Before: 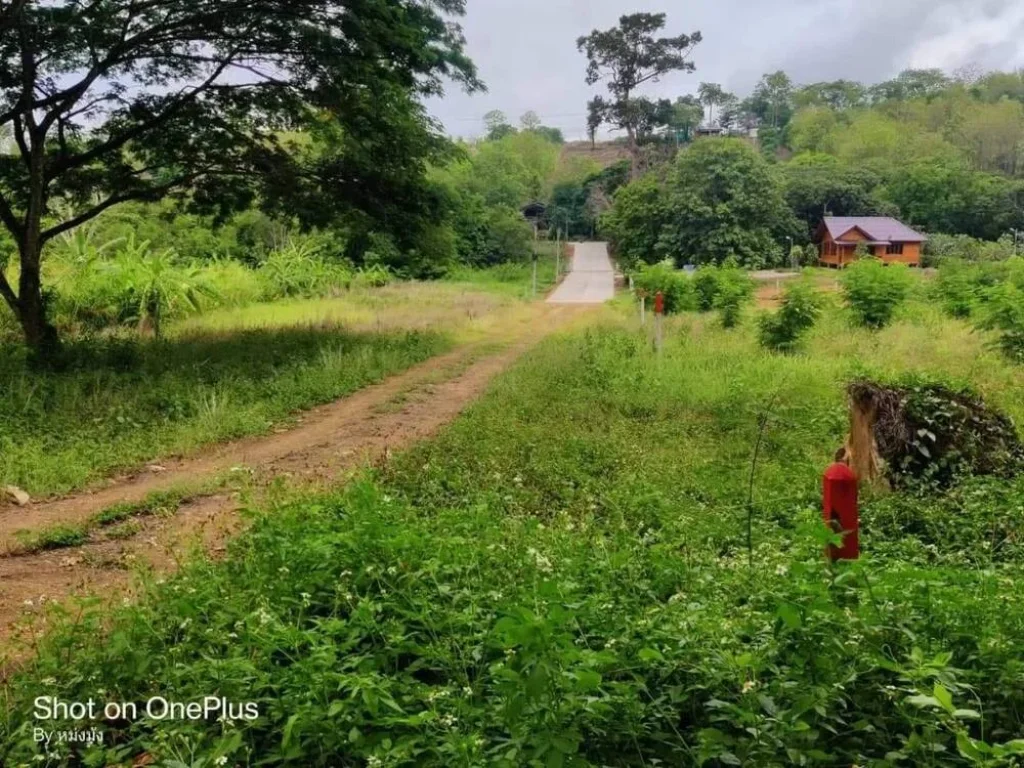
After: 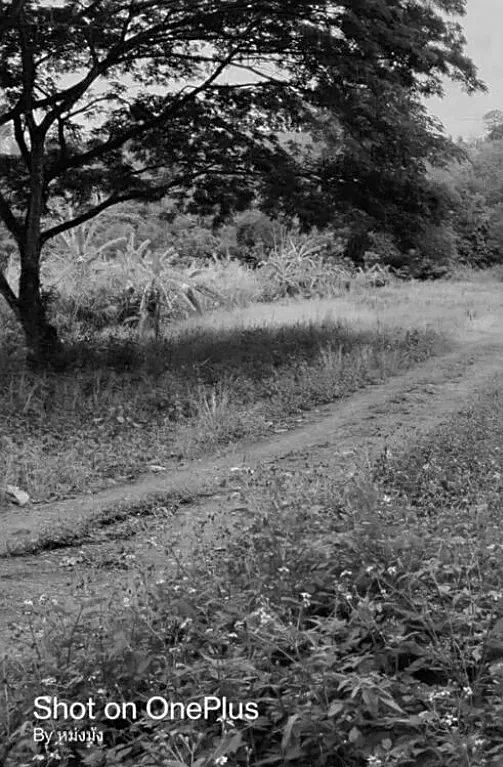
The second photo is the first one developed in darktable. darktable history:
sharpen: on, module defaults
crop and rotate: left 0%, top 0%, right 50.845%
exposure: compensate highlight preservation false
monochrome: a 32, b 64, size 2.3, highlights 1
